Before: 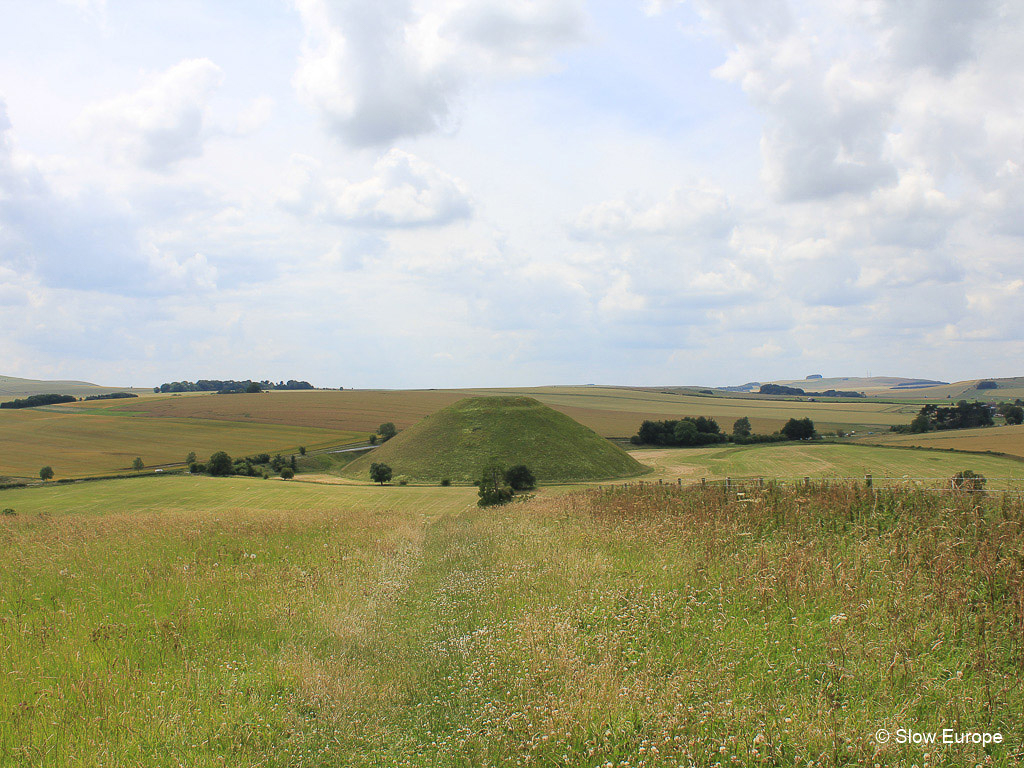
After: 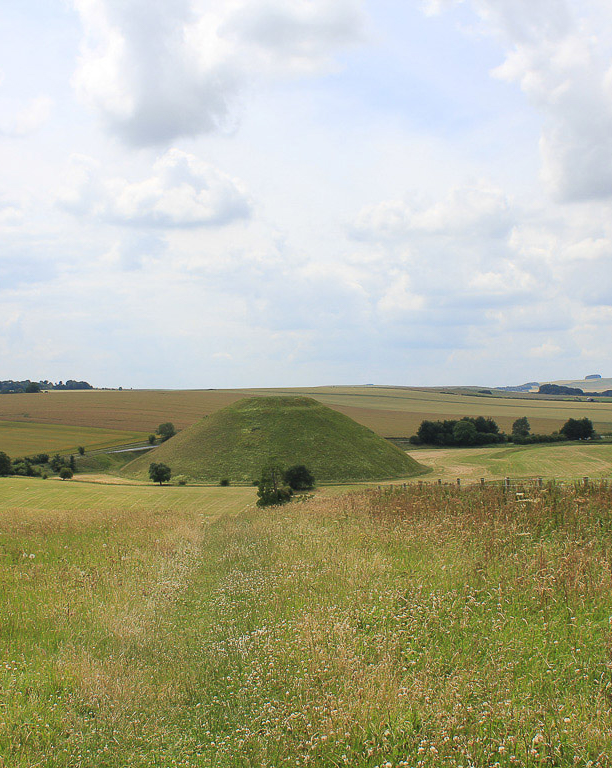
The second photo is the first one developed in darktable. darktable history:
crop and rotate: left 21.668%, right 18.528%
